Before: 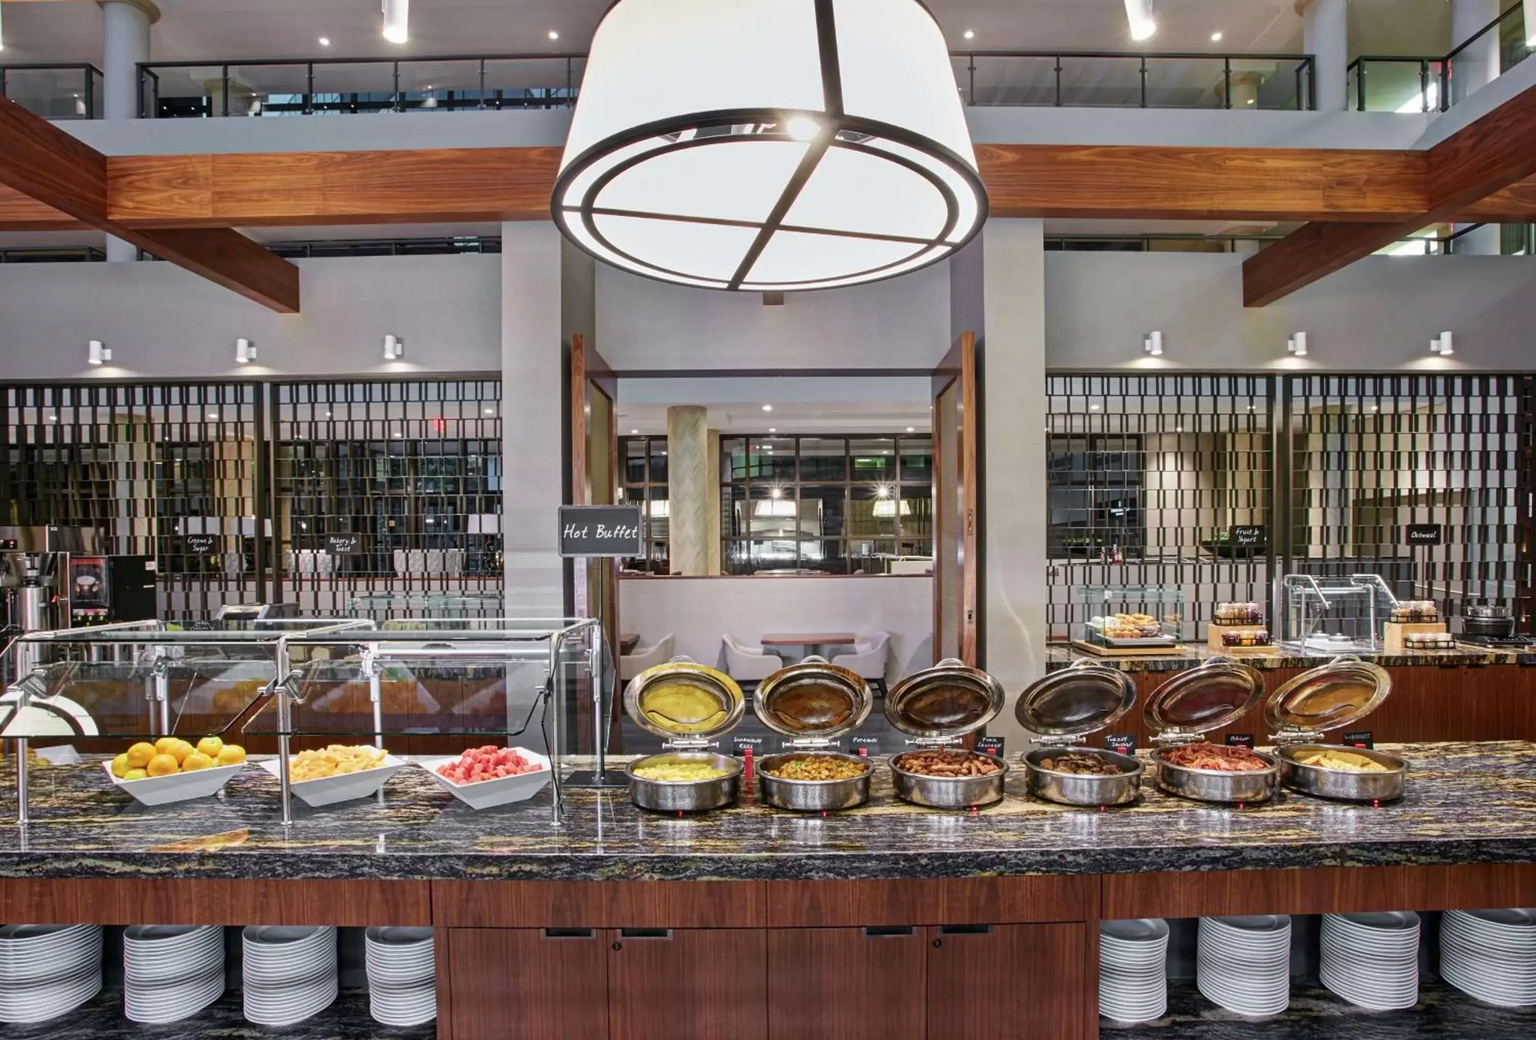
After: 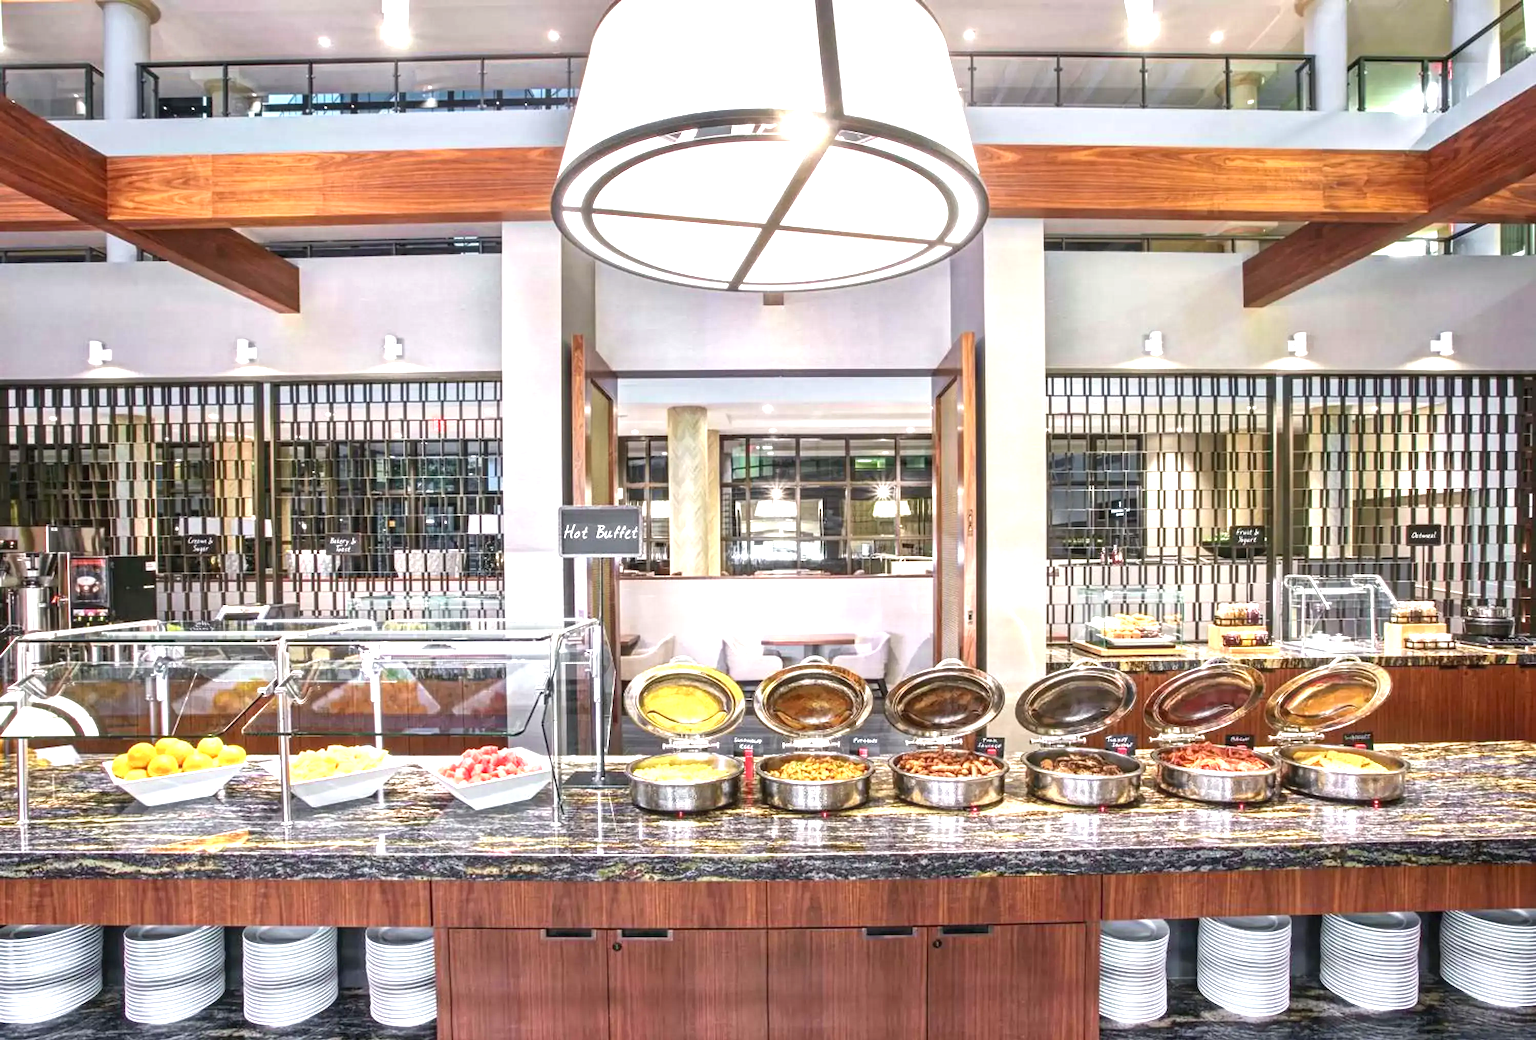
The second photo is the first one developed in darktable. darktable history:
exposure: black level correction 0, exposure 1.388 EV, compensate exposure bias true, compensate highlight preservation false
local contrast: on, module defaults
contrast equalizer: octaves 7, y [[0.6 ×6], [0.55 ×6], [0 ×6], [0 ×6], [0 ×6]], mix -0.2
